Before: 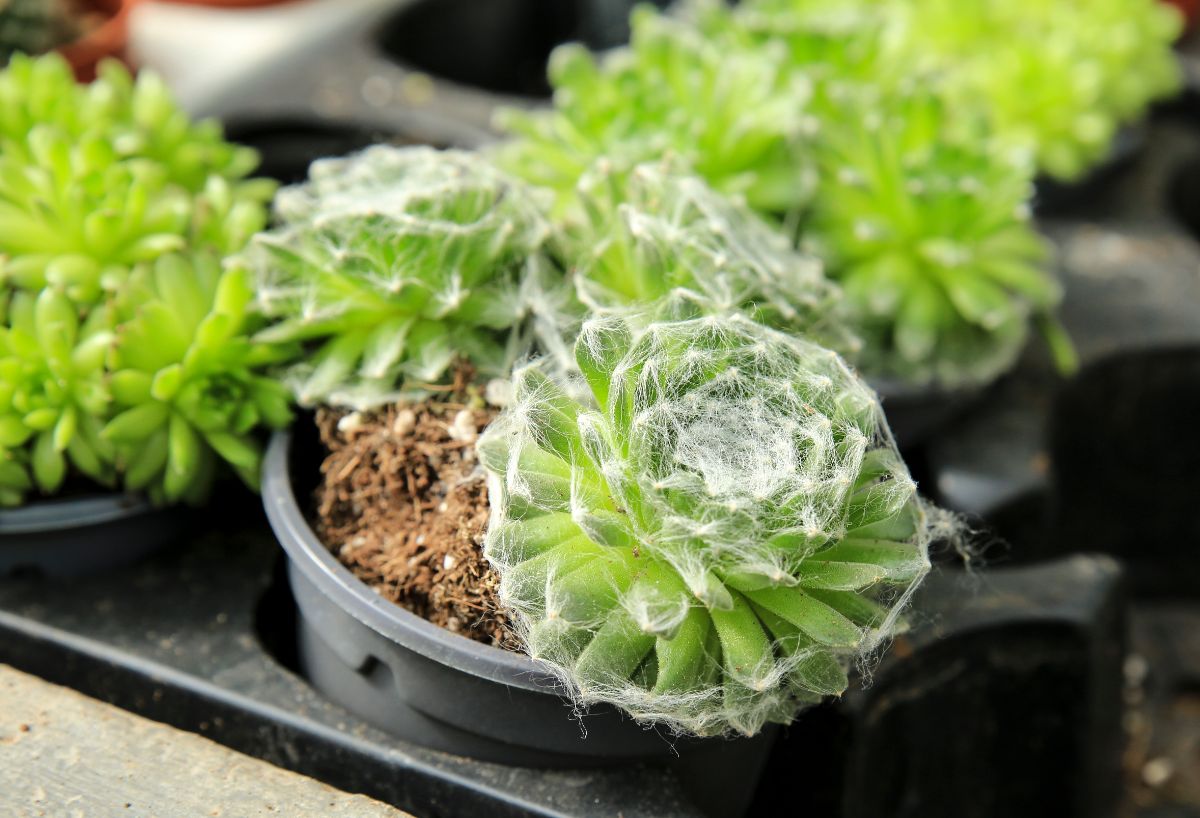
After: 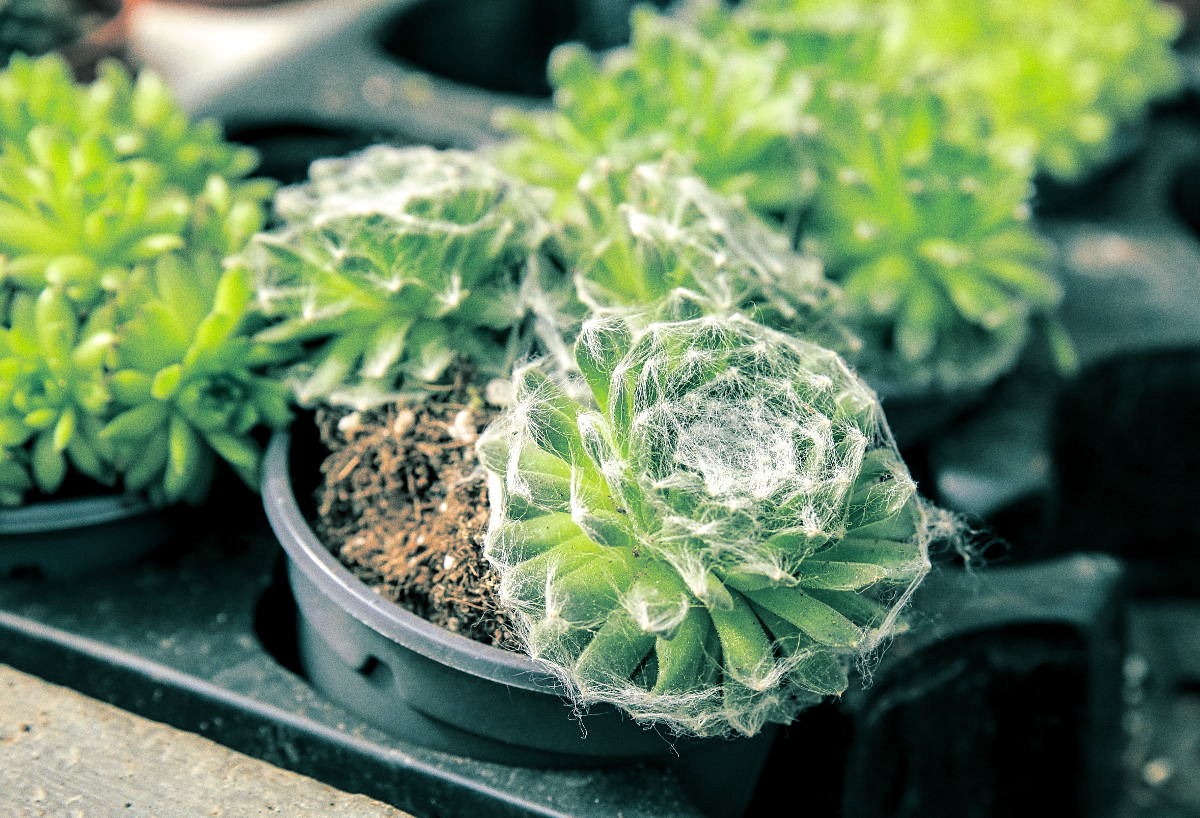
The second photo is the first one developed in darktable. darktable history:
rotate and perspective: automatic cropping original format, crop left 0, crop top 0
grain: on, module defaults
white balance: red 1.004, blue 1.024
sharpen: radius 1.559, amount 0.373, threshold 1.271
split-toning: shadows › hue 186.43°, highlights › hue 49.29°, compress 30.29%
local contrast: detail 130%
